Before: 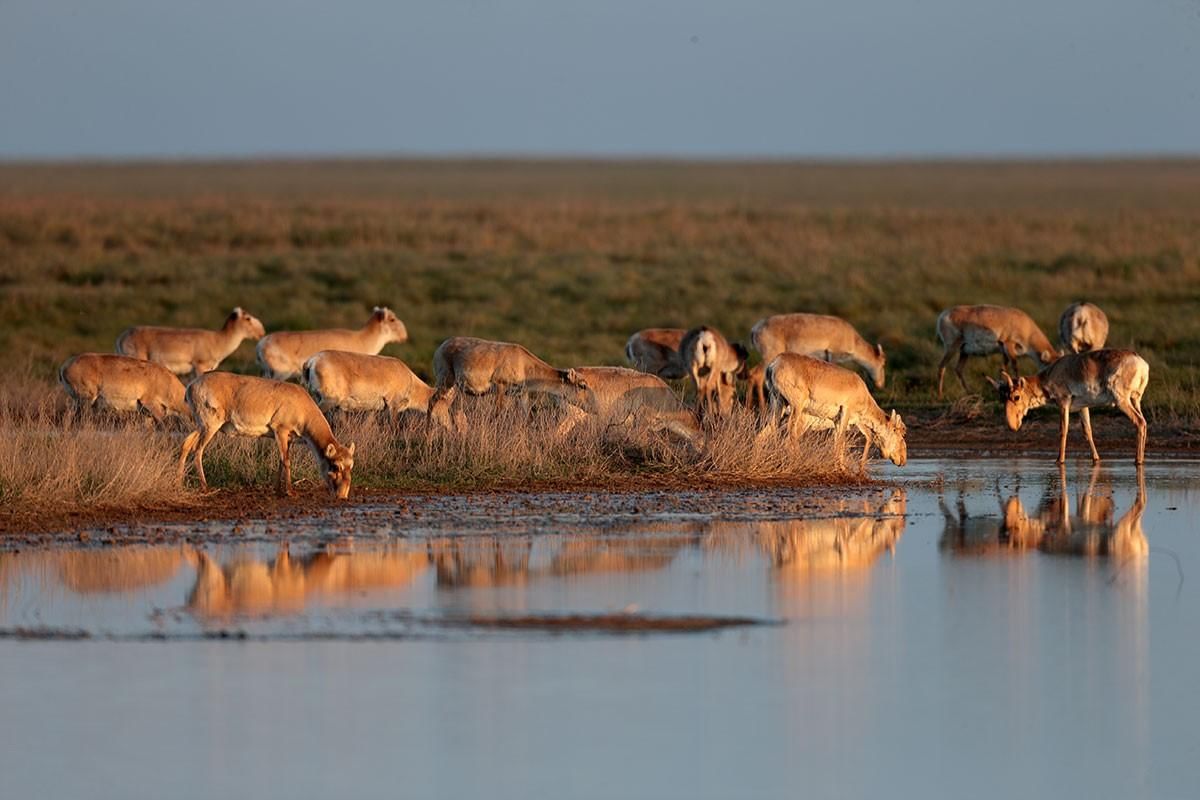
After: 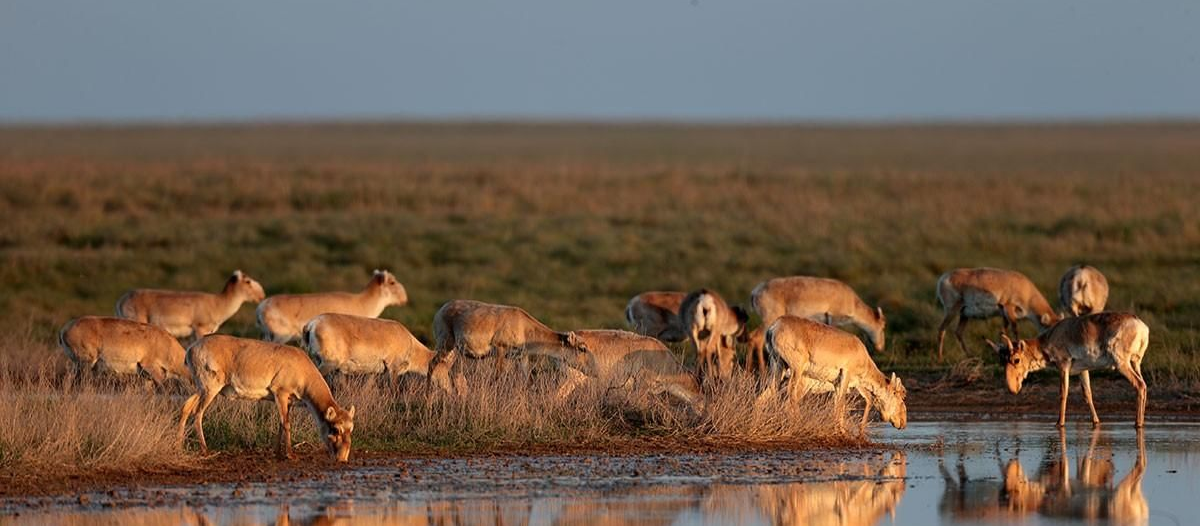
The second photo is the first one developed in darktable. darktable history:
crop and rotate: top 4.729%, bottom 29.404%
